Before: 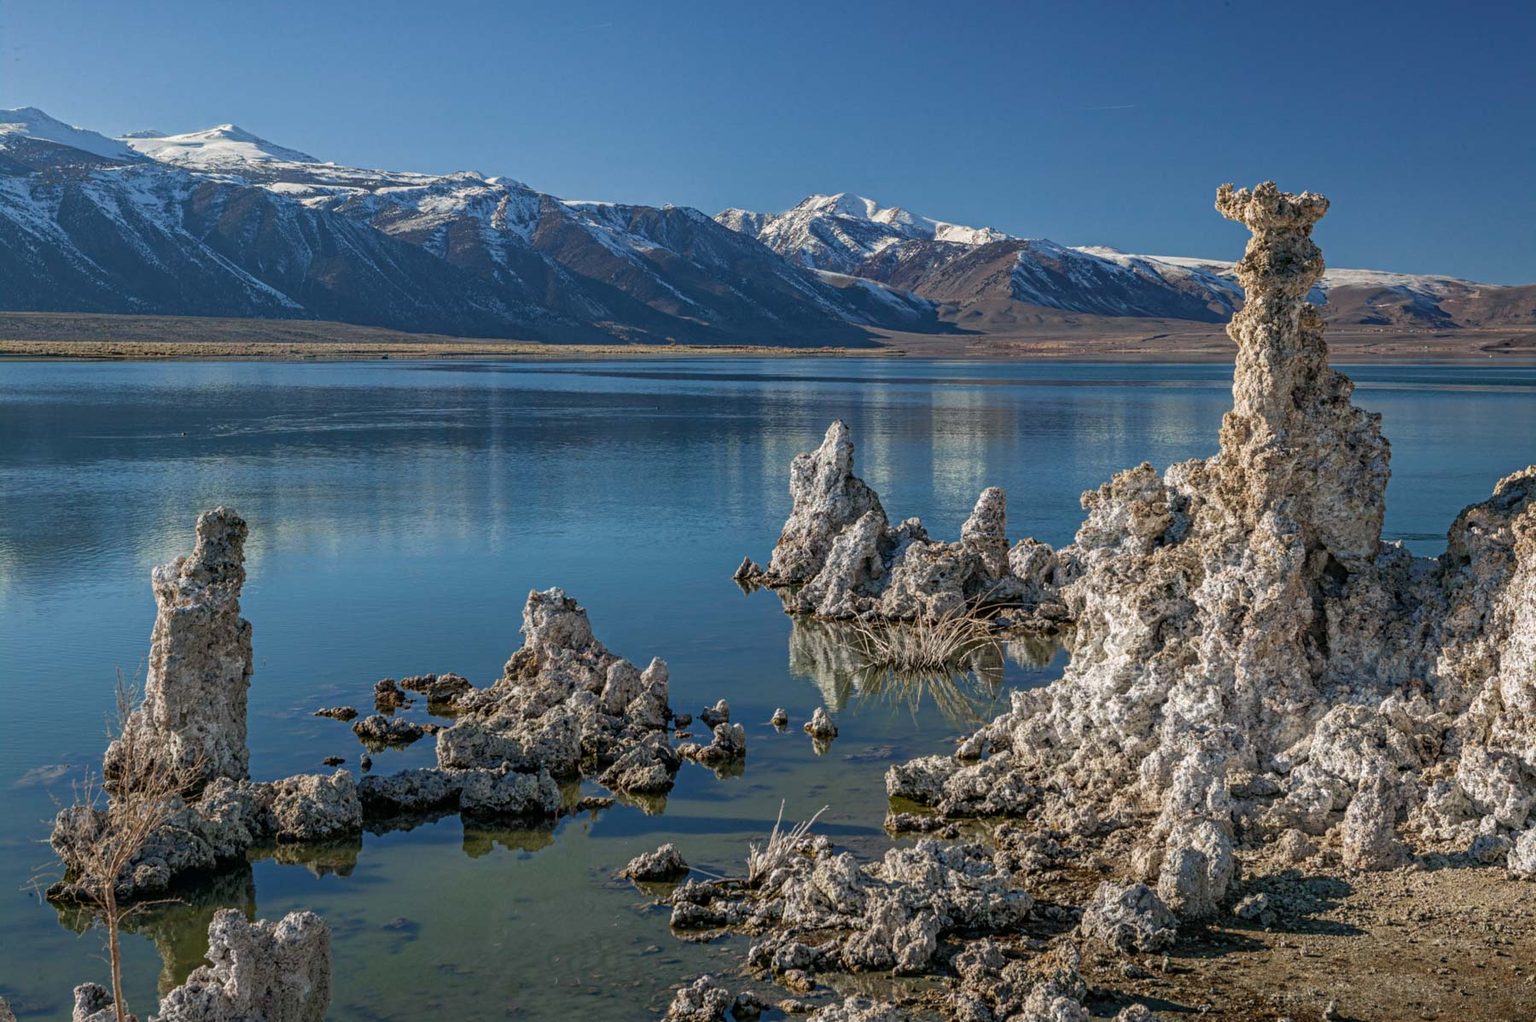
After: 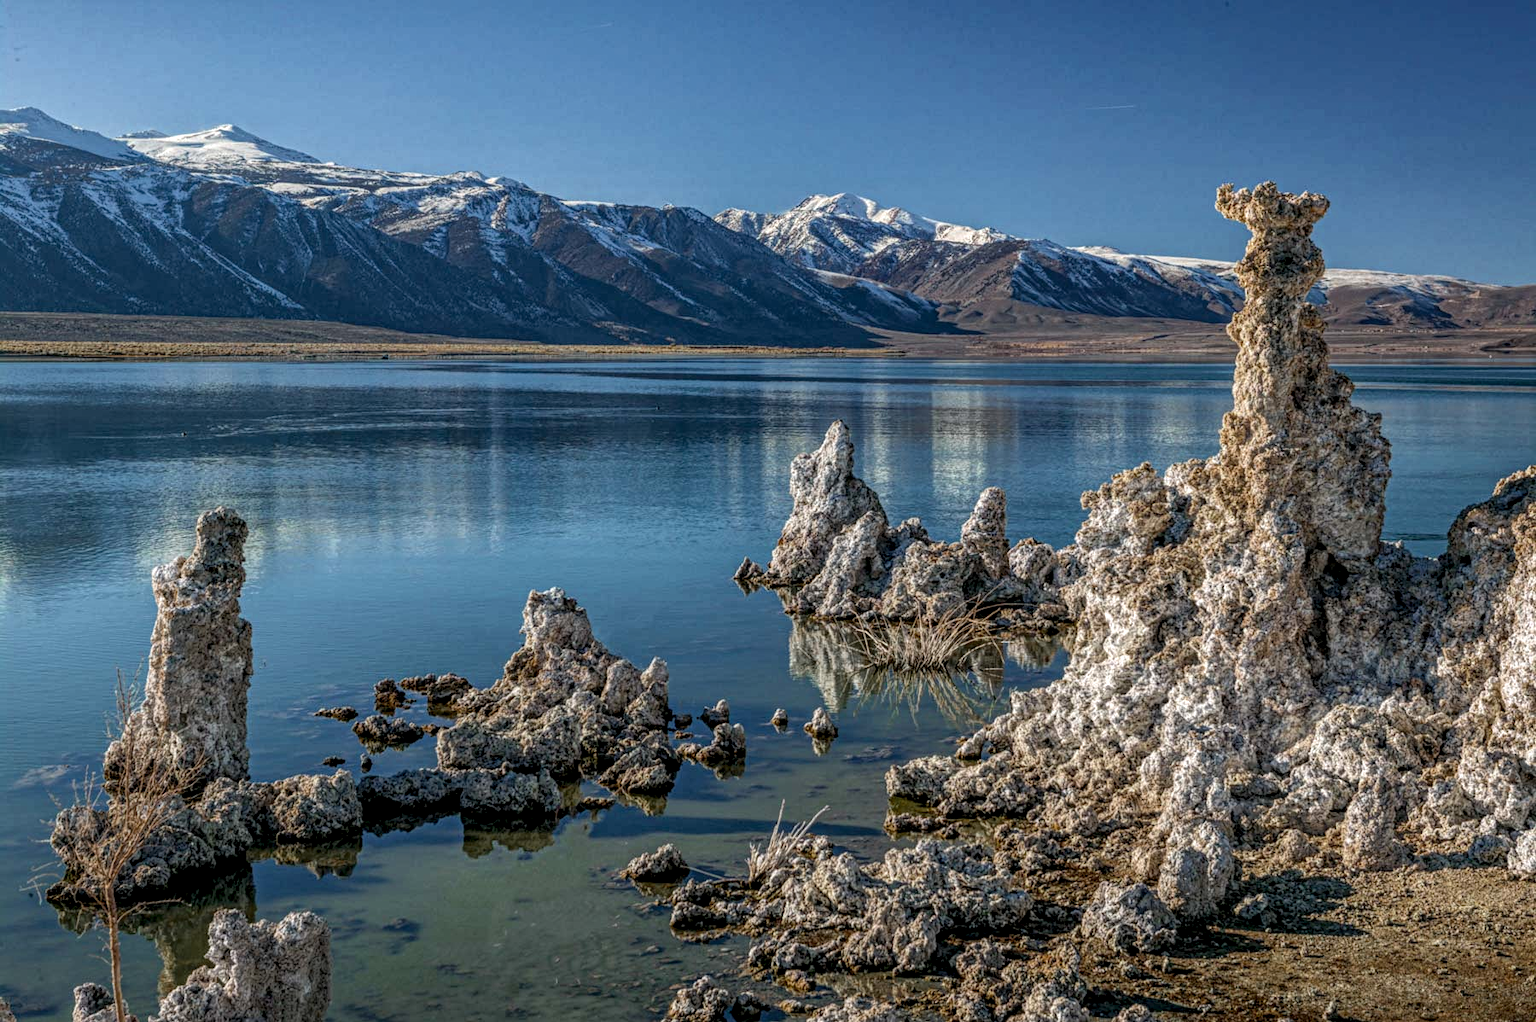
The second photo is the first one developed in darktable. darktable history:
color zones: curves: ch0 [(0.11, 0.396) (0.195, 0.36) (0.25, 0.5) (0.303, 0.412) (0.357, 0.544) (0.75, 0.5) (0.967, 0.328)]; ch1 [(0, 0.468) (0.112, 0.512) (0.202, 0.6) (0.25, 0.5) (0.307, 0.352) (0.357, 0.544) (0.75, 0.5) (0.963, 0.524)]
local contrast: highlights 100%, shadows 100%, detail 200%, midtone range 0.2
